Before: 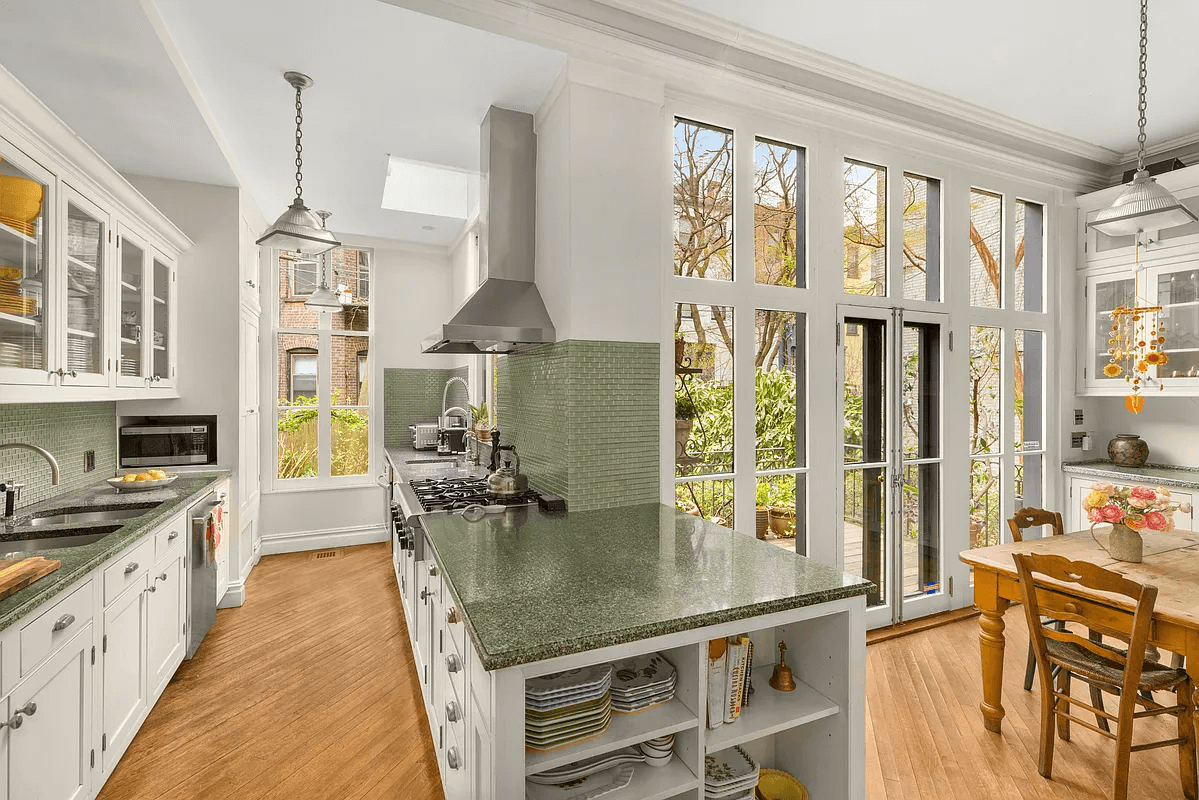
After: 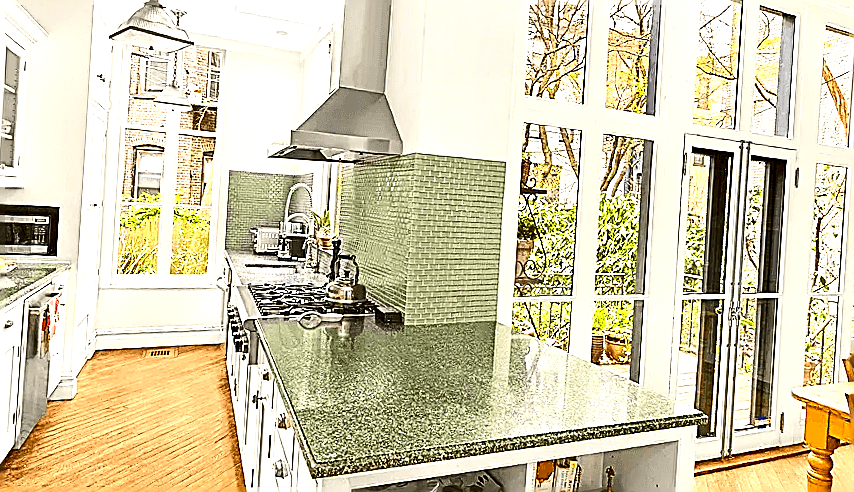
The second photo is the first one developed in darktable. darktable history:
sharpen: amount 1.85
exposure: black level correction 0, exposure 1.103 EV, compensate exposure bias true, compensate highlight preservation false
levels: mode automatic
contrast brightness saturation: contrast 0.213, brightness -0.104, saturation 0.212
crop and rotate: angle -3.48°, left 9.875%, top 20.838%, right 12.468%, bottom 12.069%
